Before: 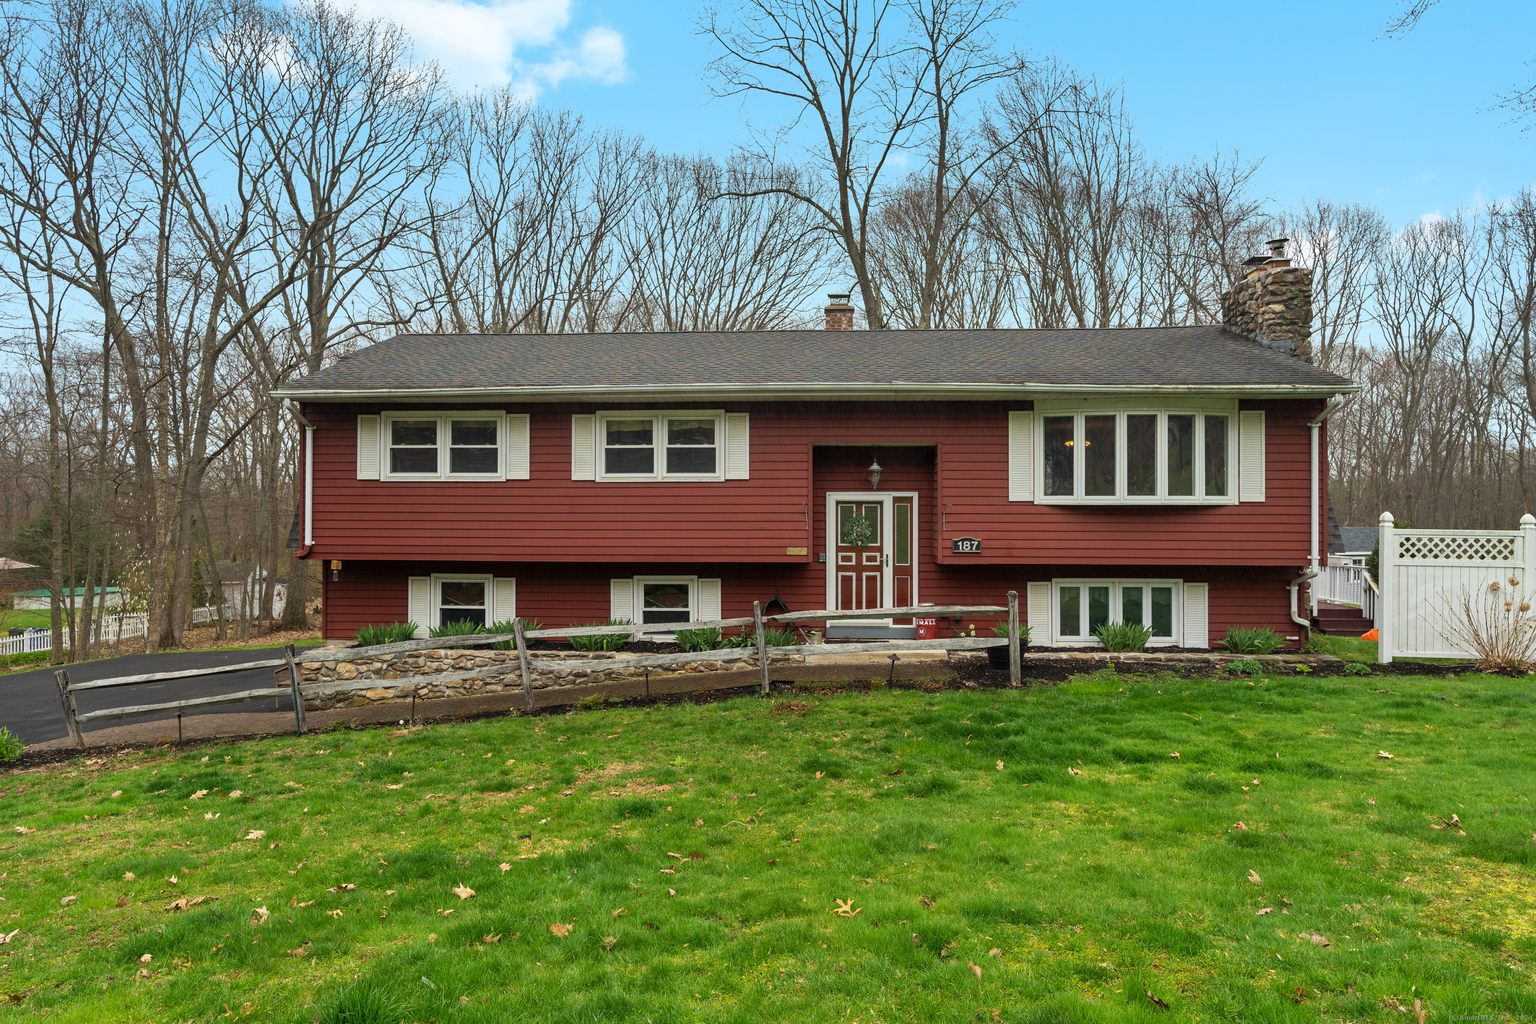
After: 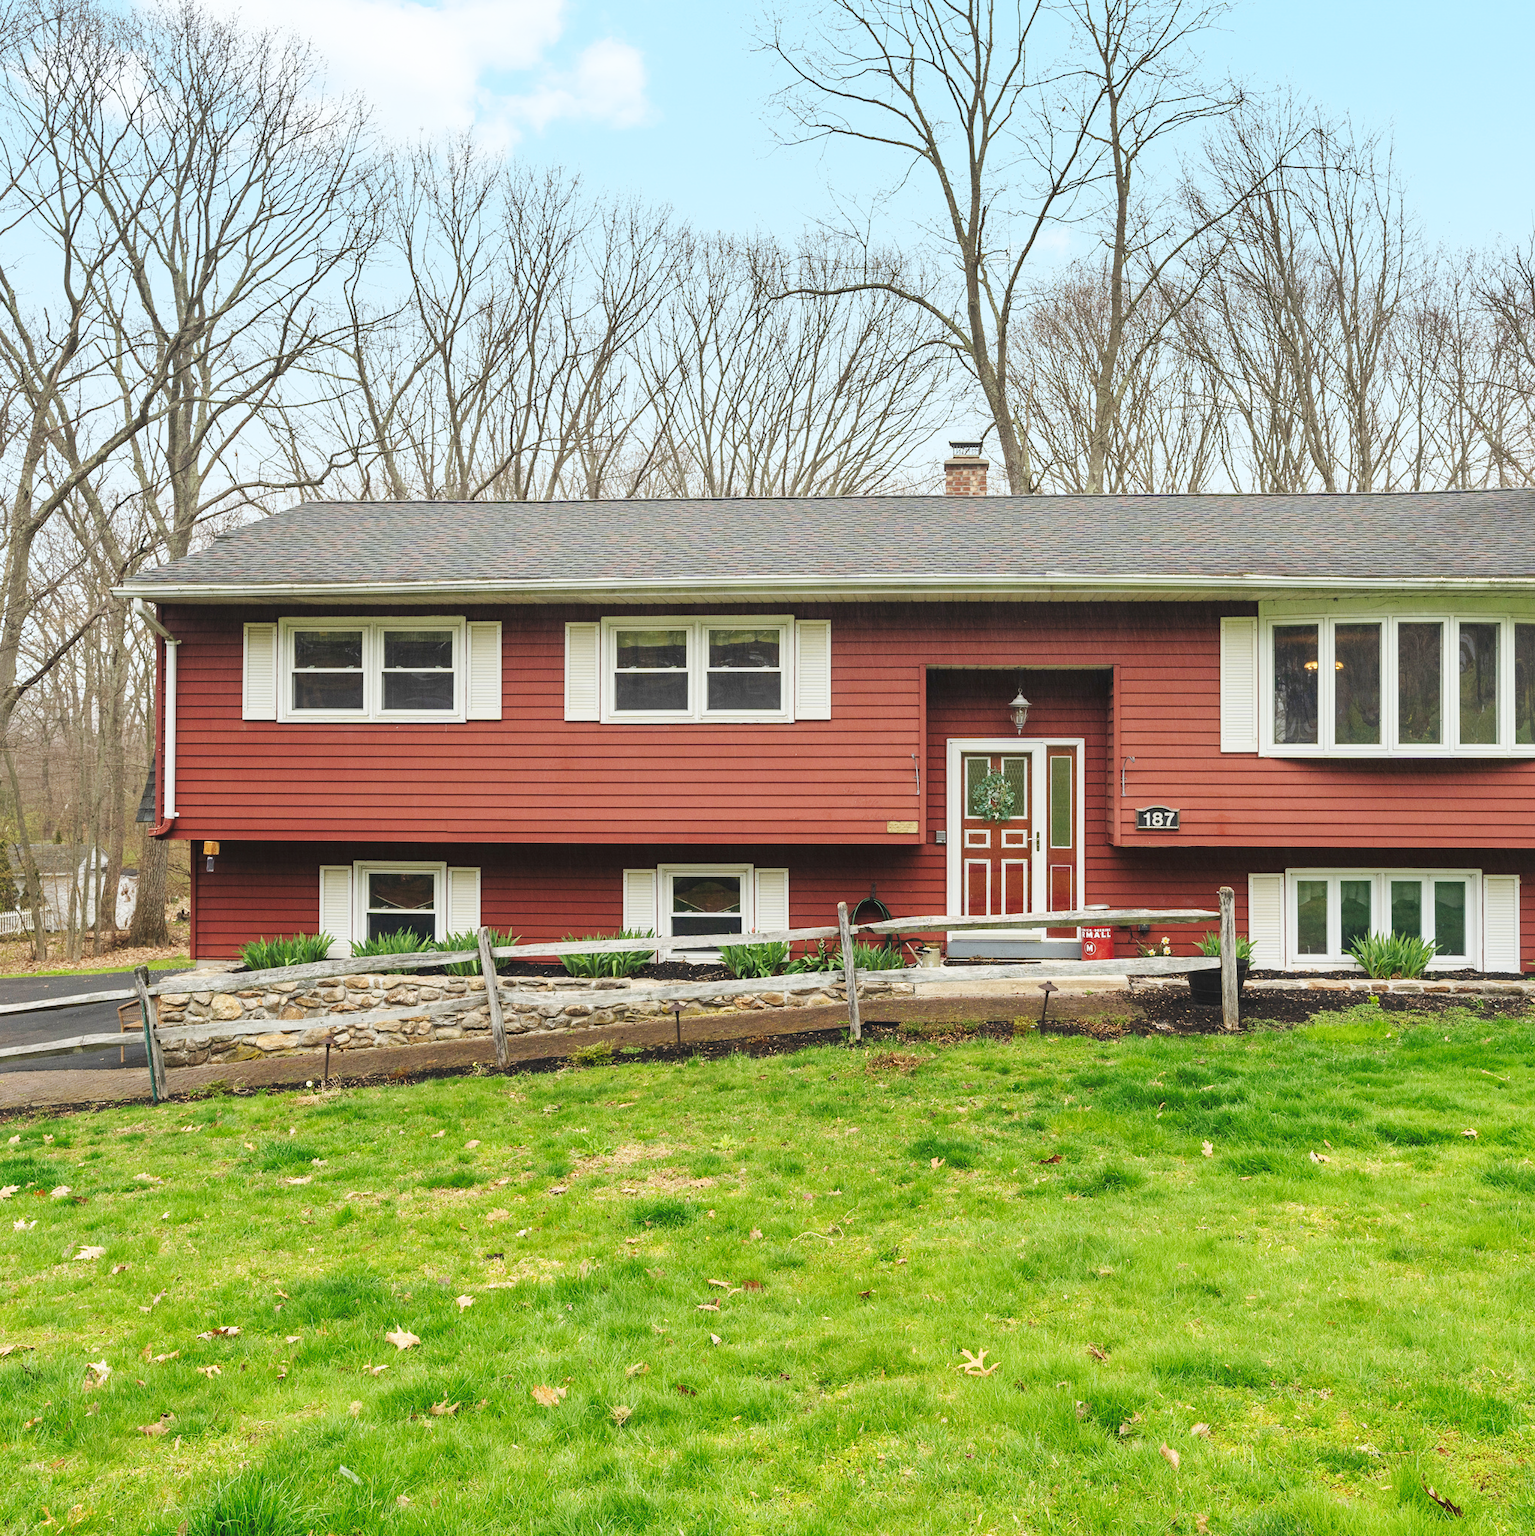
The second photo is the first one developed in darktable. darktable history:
base curve: curves: ch0 [(0, 0.007) (0.028, 0.063) (0.121, 0.311) (0.46, 0.743) (0.859, 0.957) (1, 1)], preserve colors none
crop and rotate: left 12.755%, right 20.621%
